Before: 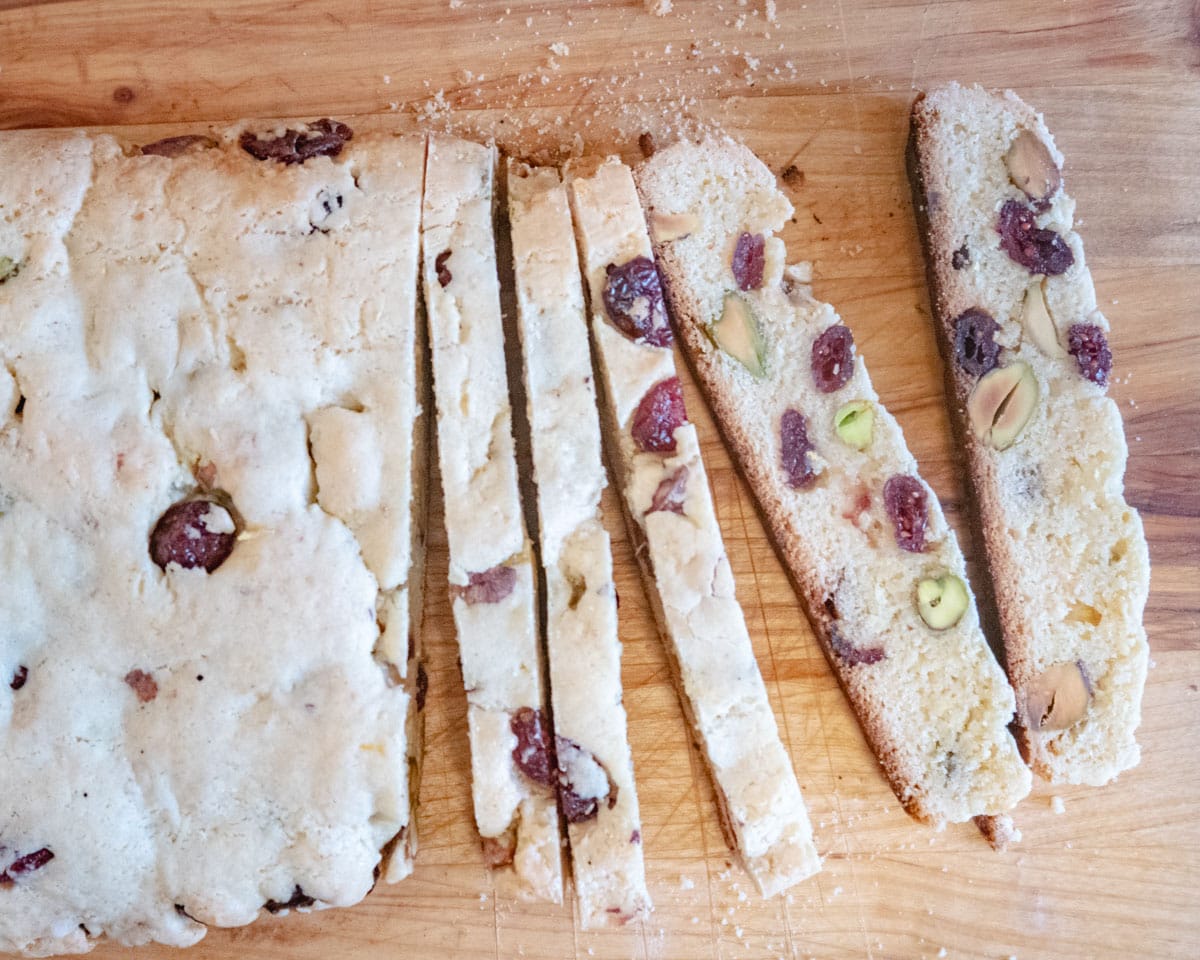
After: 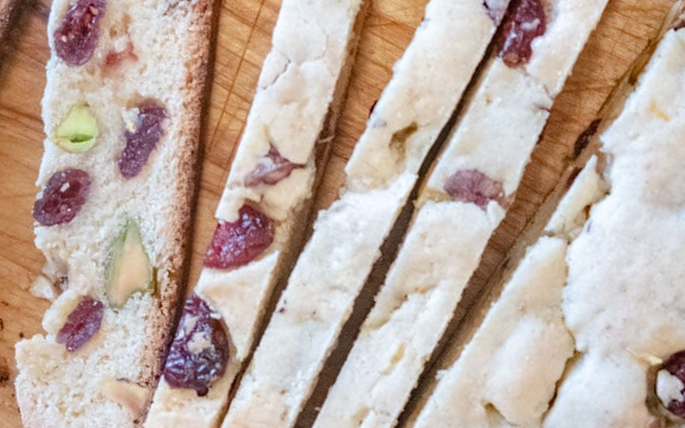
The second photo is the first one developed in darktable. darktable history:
crop and rotate: angle 147.89°, left 9.203%, top 15.606%, right 4.483%, bottom 16.923%
local contrast: mode bilateral grid, contrast 9, coarseness 24, detail 111%, midtone range 0.2
